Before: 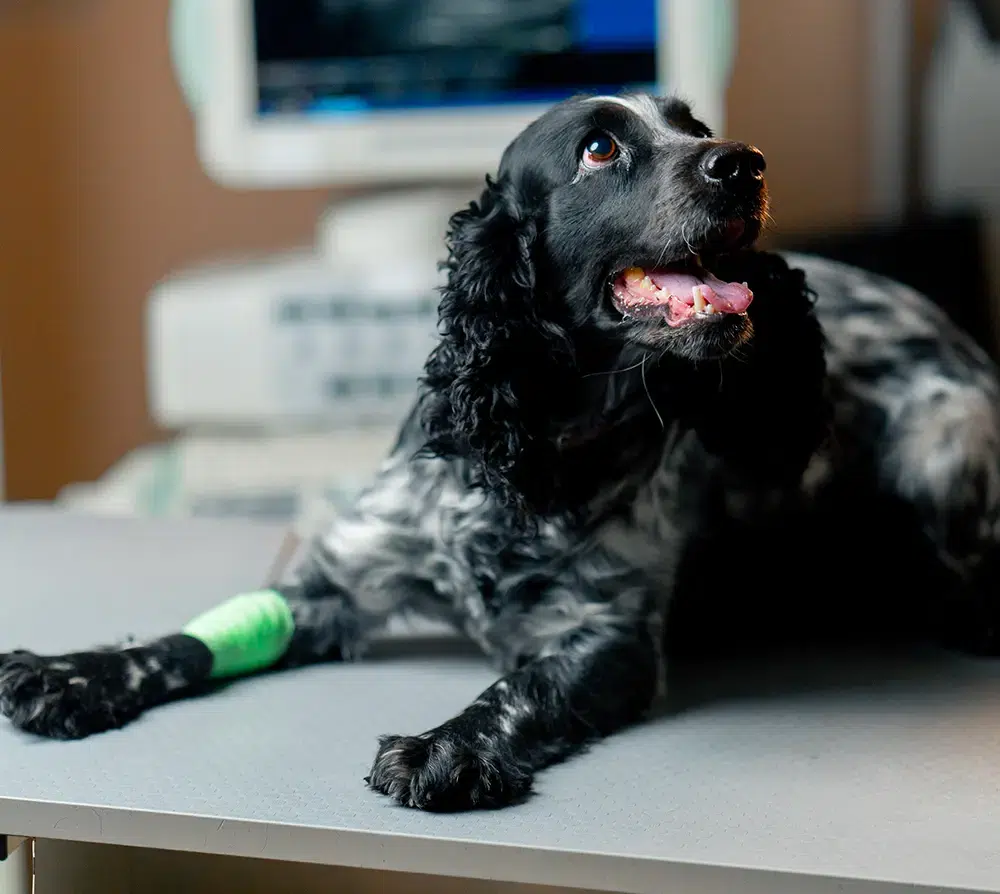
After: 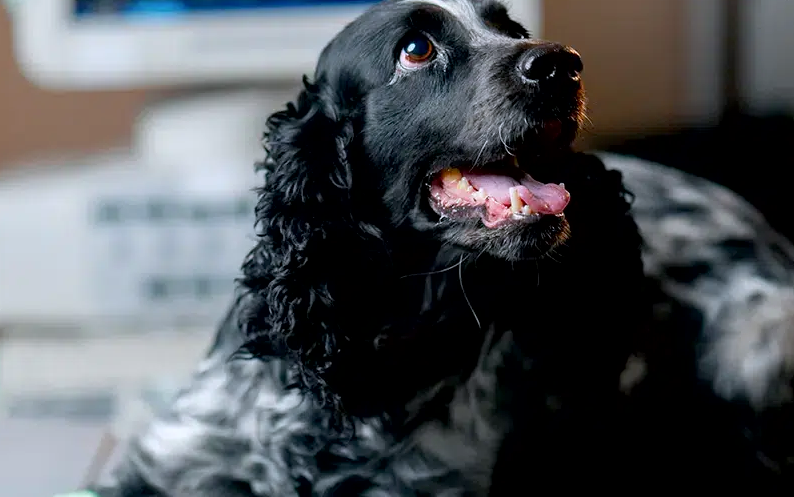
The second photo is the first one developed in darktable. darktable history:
exposure: black level correction 0.005, exposure 0.014 EV, compensate highlight preservation false
contrast brightness saturation: saturation -0.05
white balance: red 0.984, blue 1.059
crop: left 18.38%, top 11.092%, right 2.134%, bottom 33.217%
